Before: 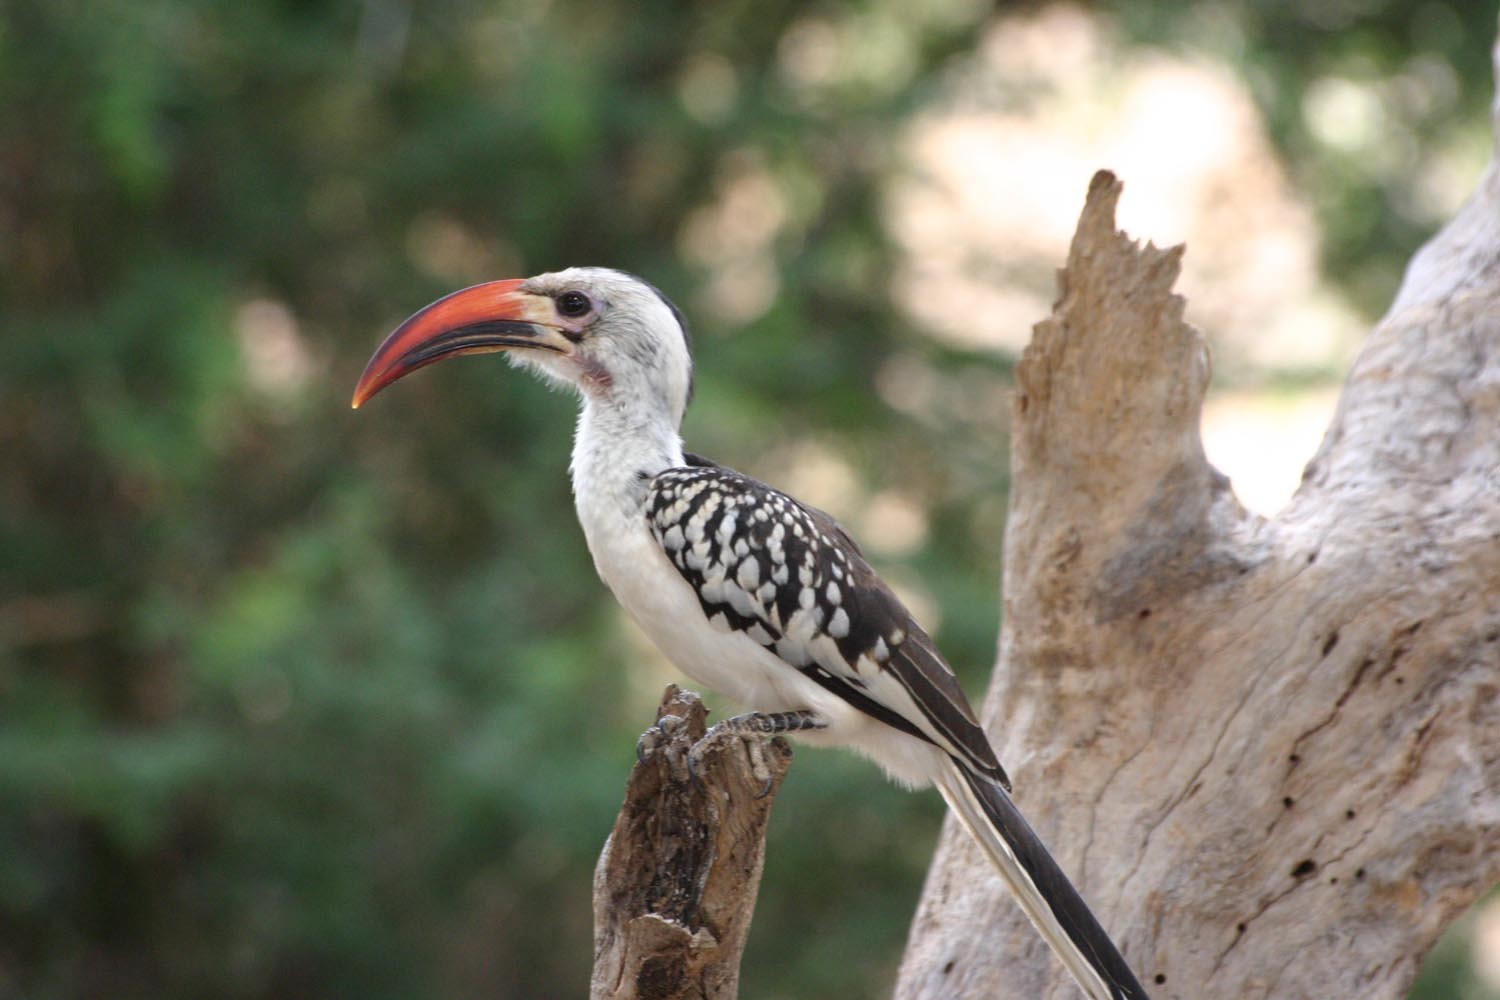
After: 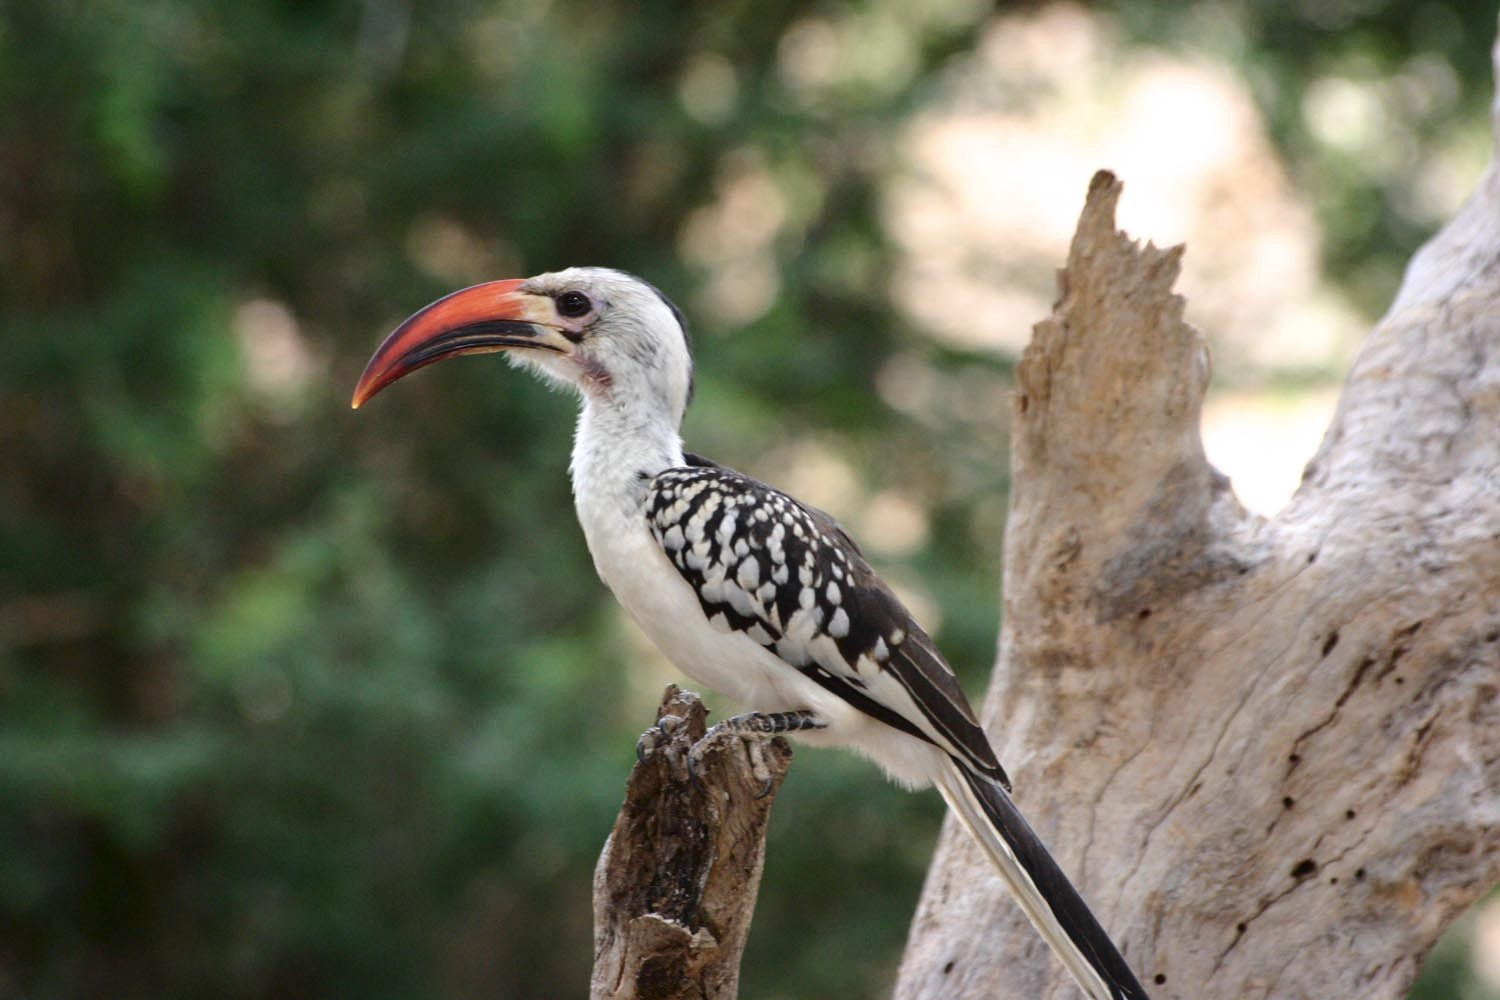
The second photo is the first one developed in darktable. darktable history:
tone curve: curves: ch0 [(0, 0) (0.003, 0.002) (0.011, 0.009) (0.025, 0.02) (0.044, 0.034) (0.069, 0.046) (0.1, 0.062) (0.136, 0.083) (0.177, 0.119) (0.224, 0.162) (0.277, 0.216) (0.335, 0.282) (0.399, 0.365) (0.468, 0.457) (0.543, 0.541) (0.623, 0.624) (0.709, 0.713) (0.801, 0.797) (0.898, 0.889) (1, 1)], color space Lab, independent channels, preserve colors none
exposure: black level correction 0.001, compensate highlight preservation false
